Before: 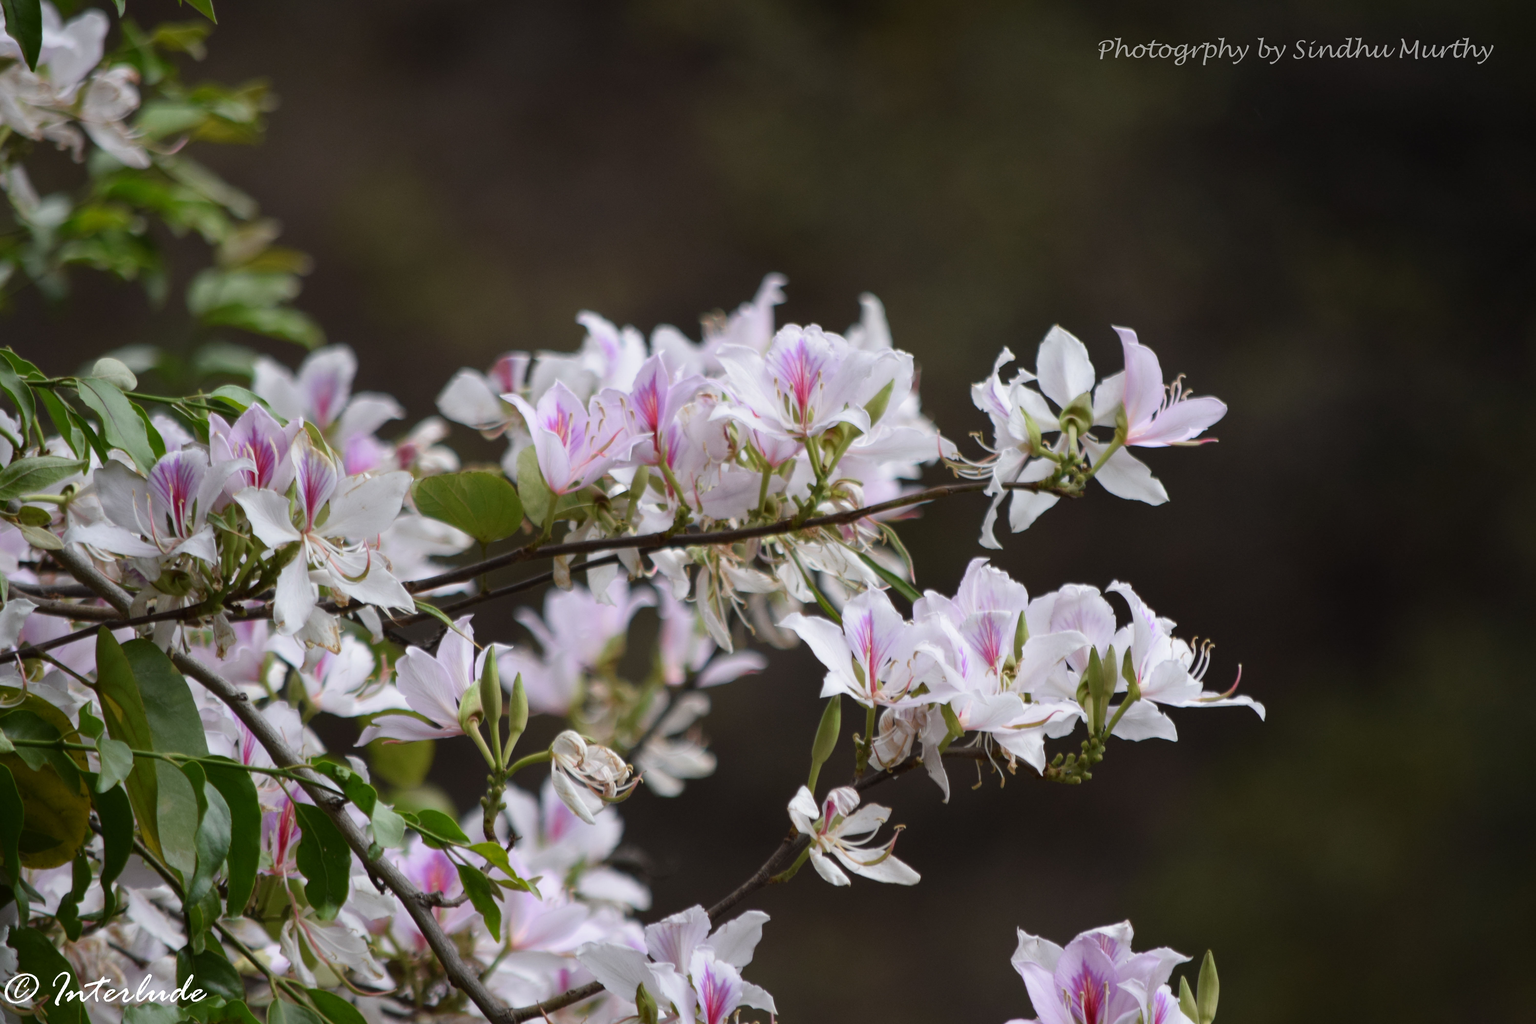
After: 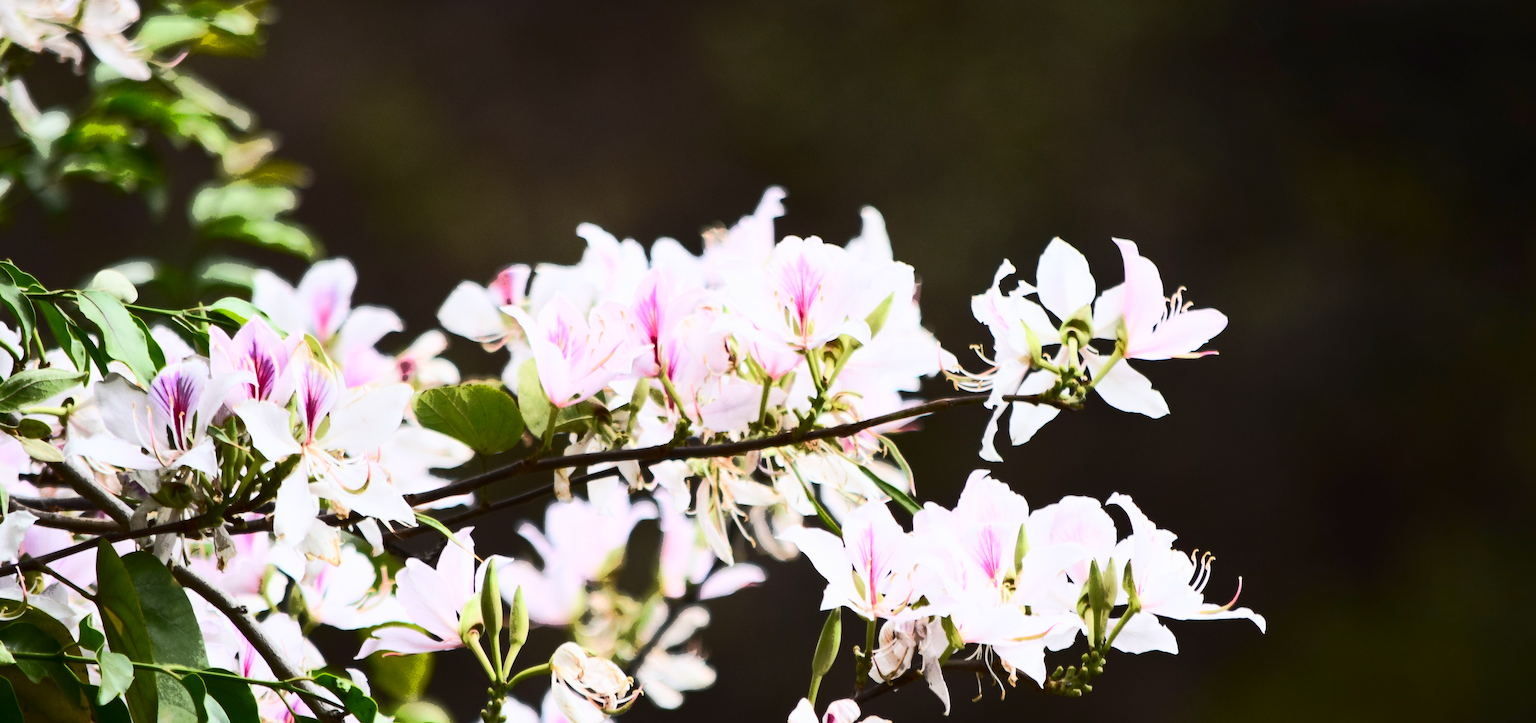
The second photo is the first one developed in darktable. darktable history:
base curve: curves: ch0 [(0, 0) (0.088, 0.125) (0.176, 0.251) (0.354, 0.501) (0.613, 0.749) (1, 0.877)], preserve colors none
tone curve: curves: ch0 [(0, 0) (0.003, 0.003) (0.011, 0.011) (0.025, 0.024) (0.044, 0.043) (0.069, 0.067) (0.1, 0.096) (0.136, 0.131) (0.177, 0.171) (0.224, 0.216) (0.277, 0.267) (0.335, 0.323) (0.399, 0.384) (0.468, 0.451) (0.543, 0.678) (0.623, 0.734) (0.709, 0.795) (0.801, 0.859) (0.898, 0.928) (1, 1)], color space Lab, linked channels, preserve colors none
contrast brightness saturation: contrast 0.401, brightness 0.102, saturation 0.212
crop and rotate: top 8.596%, bottom 20.747%
